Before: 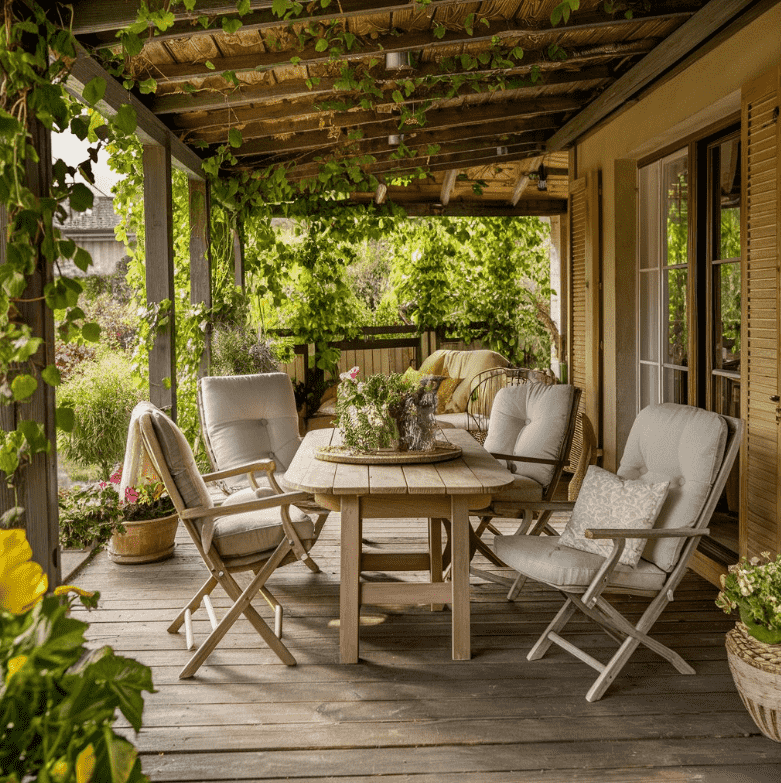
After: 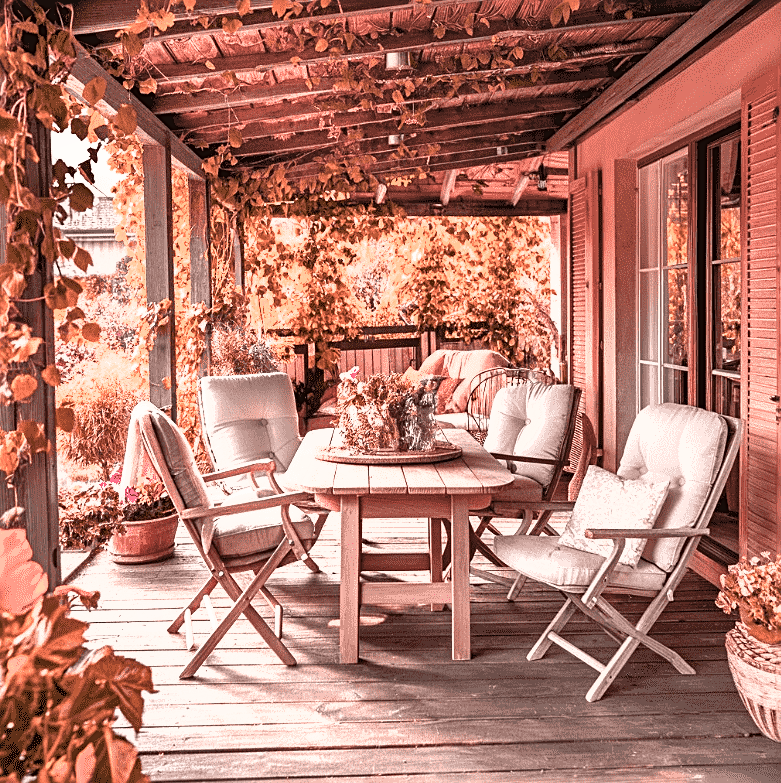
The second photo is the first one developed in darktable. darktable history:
color zones: curves: ch2 [(0, 0.5) (0.084, 0.497) (0.323, 0.335) (0.4, 0.497) (1, 0.5)], process mode strong
sharpen: on, module defaults
shadows and highlights: low approximation 0.01, soften with gaussian
exposure: black level correction 0, exposure 1.3 EV, compensate exposure bias true, compensate highlight preservation false
